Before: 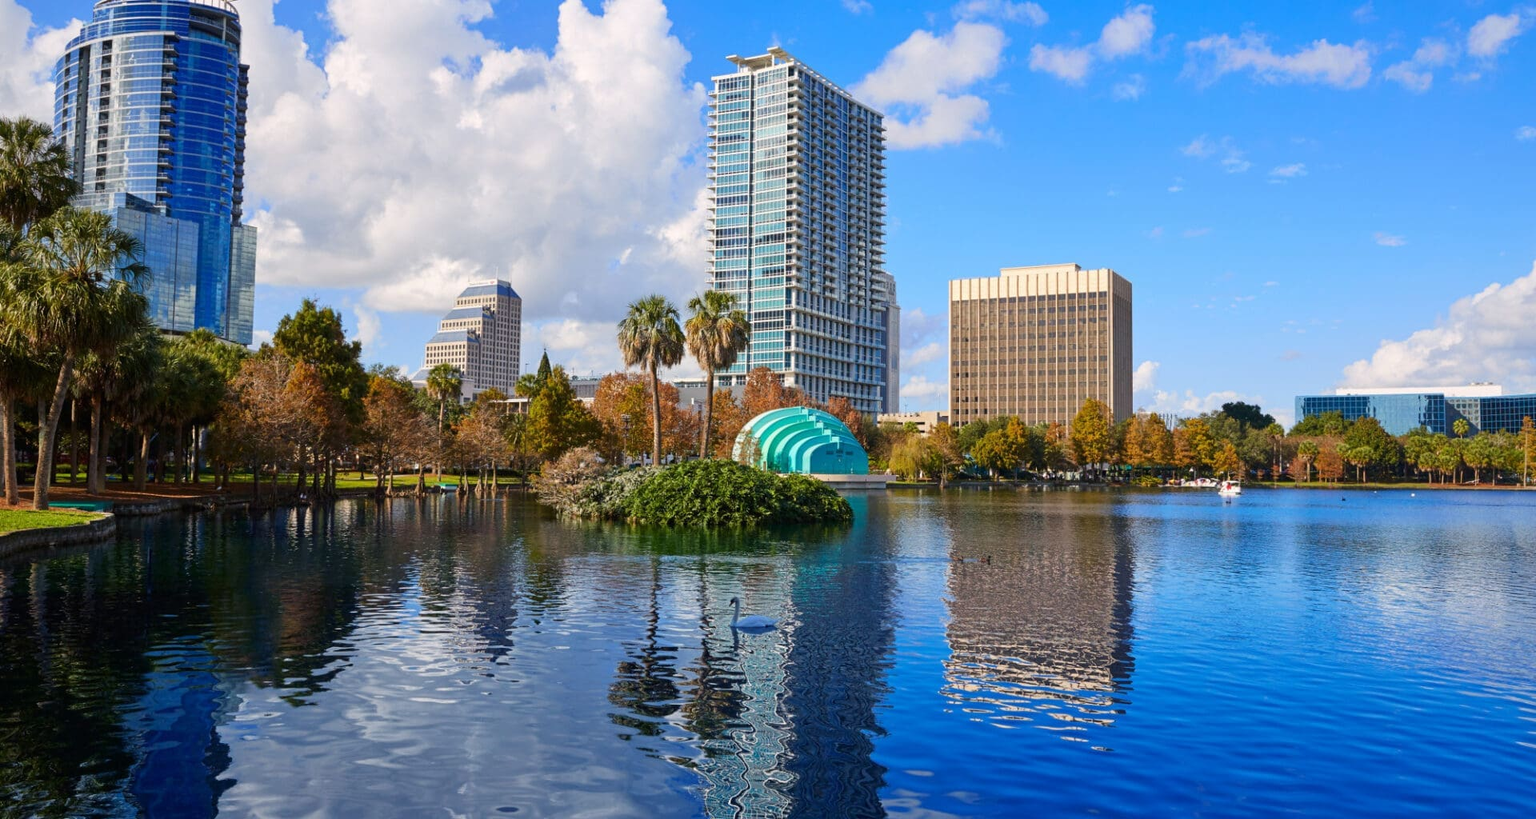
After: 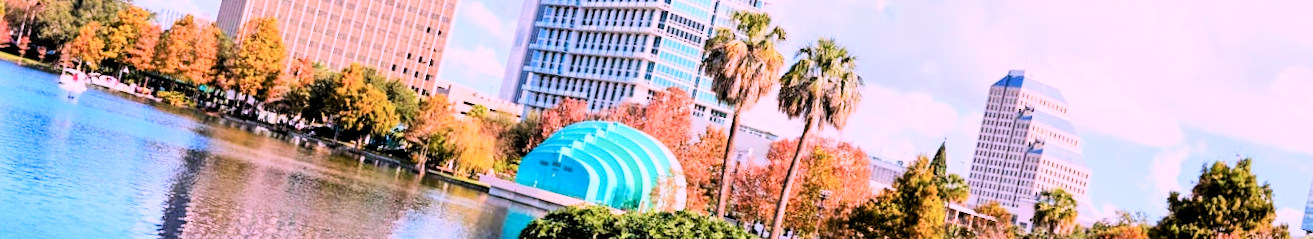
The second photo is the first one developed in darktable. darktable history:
contrast brightness saturation: contrast 0.23, brightness 0.1, saturation 0.29
rotate and perspective: rotation 0.8°, automatic cropping off
crop and rotate: angle 16.12°, top 30.835%, bottom 35.653%
color correction: highlights a* 15.03, highlights b* -25.07
filmic rgb: black relative exposure -8.54 EV, white relative exposure 5.52 EV, hardness 3.39, contrast 1.016
exposure: exposure 1.2 EV, compensate highlight preservation false
white balance: red 1.029, blue 0.92
rgb levels: levels [[0.029, 0.461, 0.922], [0, 0.5, 1], [0, 0.5, 1]]
